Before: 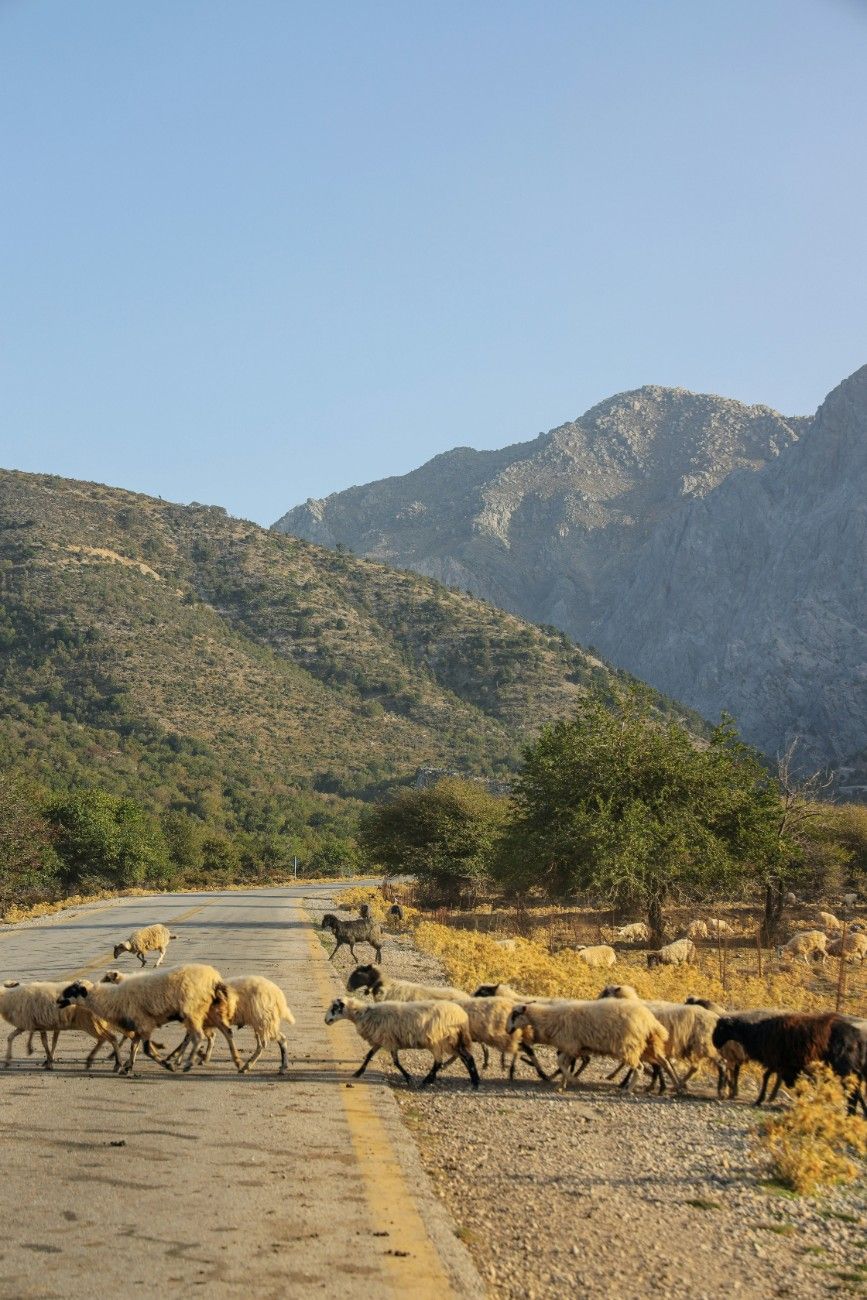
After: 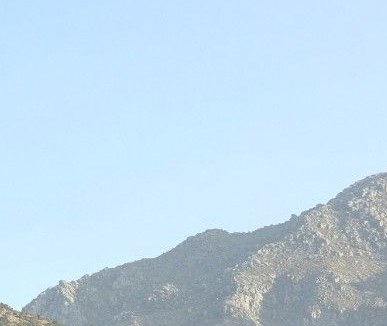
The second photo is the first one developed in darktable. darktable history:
crop: left 28.64%, top 16.832%, right 26.637%, bottom 58.055%
exposure: black level correction -0.071, exposure 0.5 EV, compensate highlight preservation false
